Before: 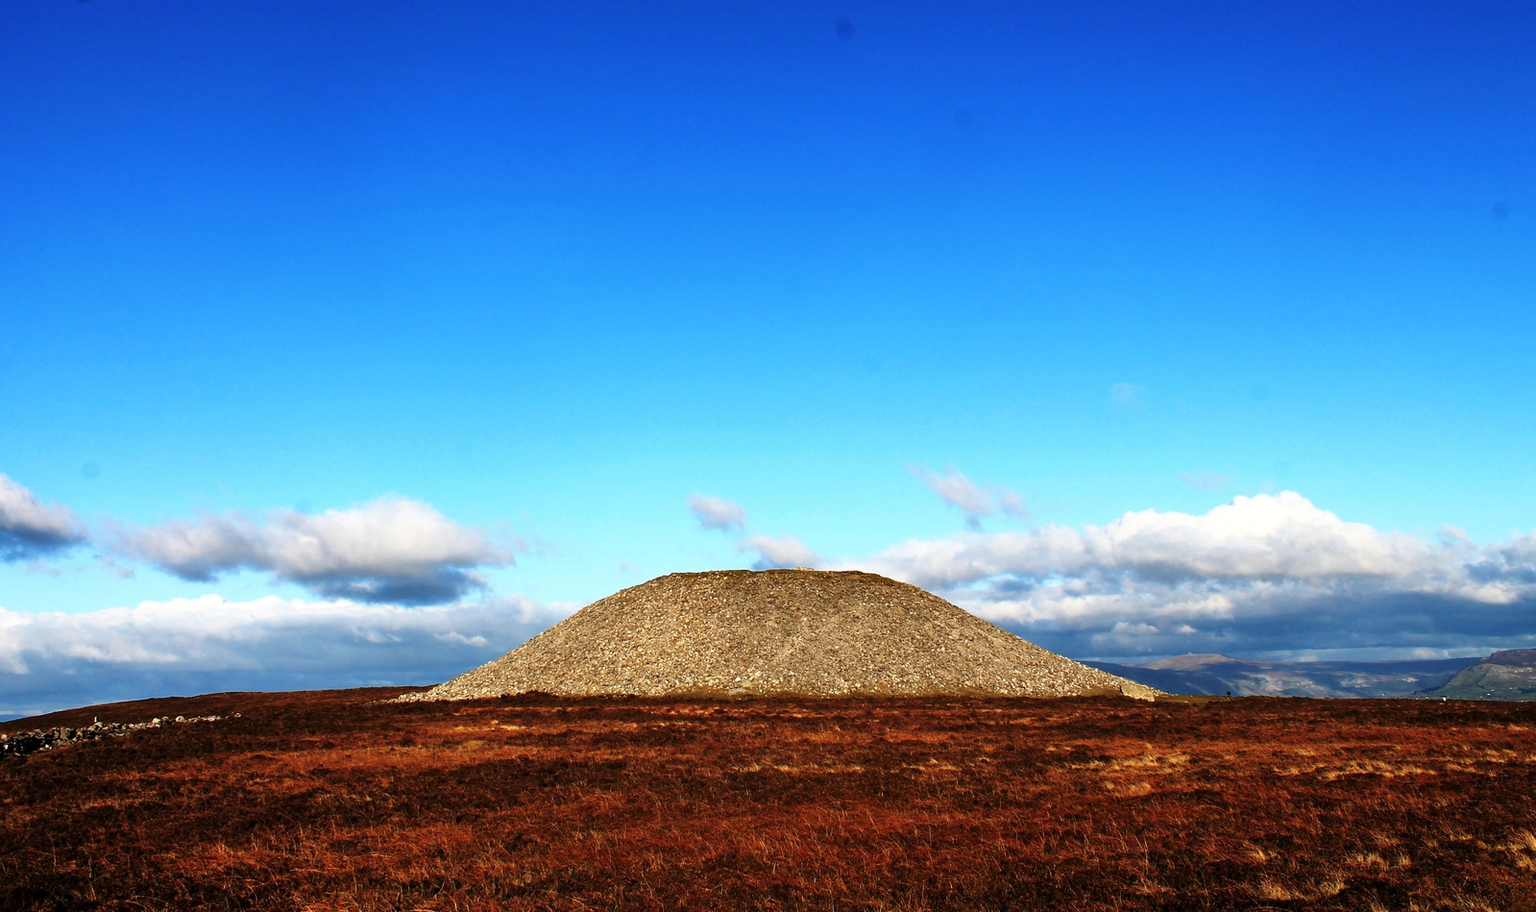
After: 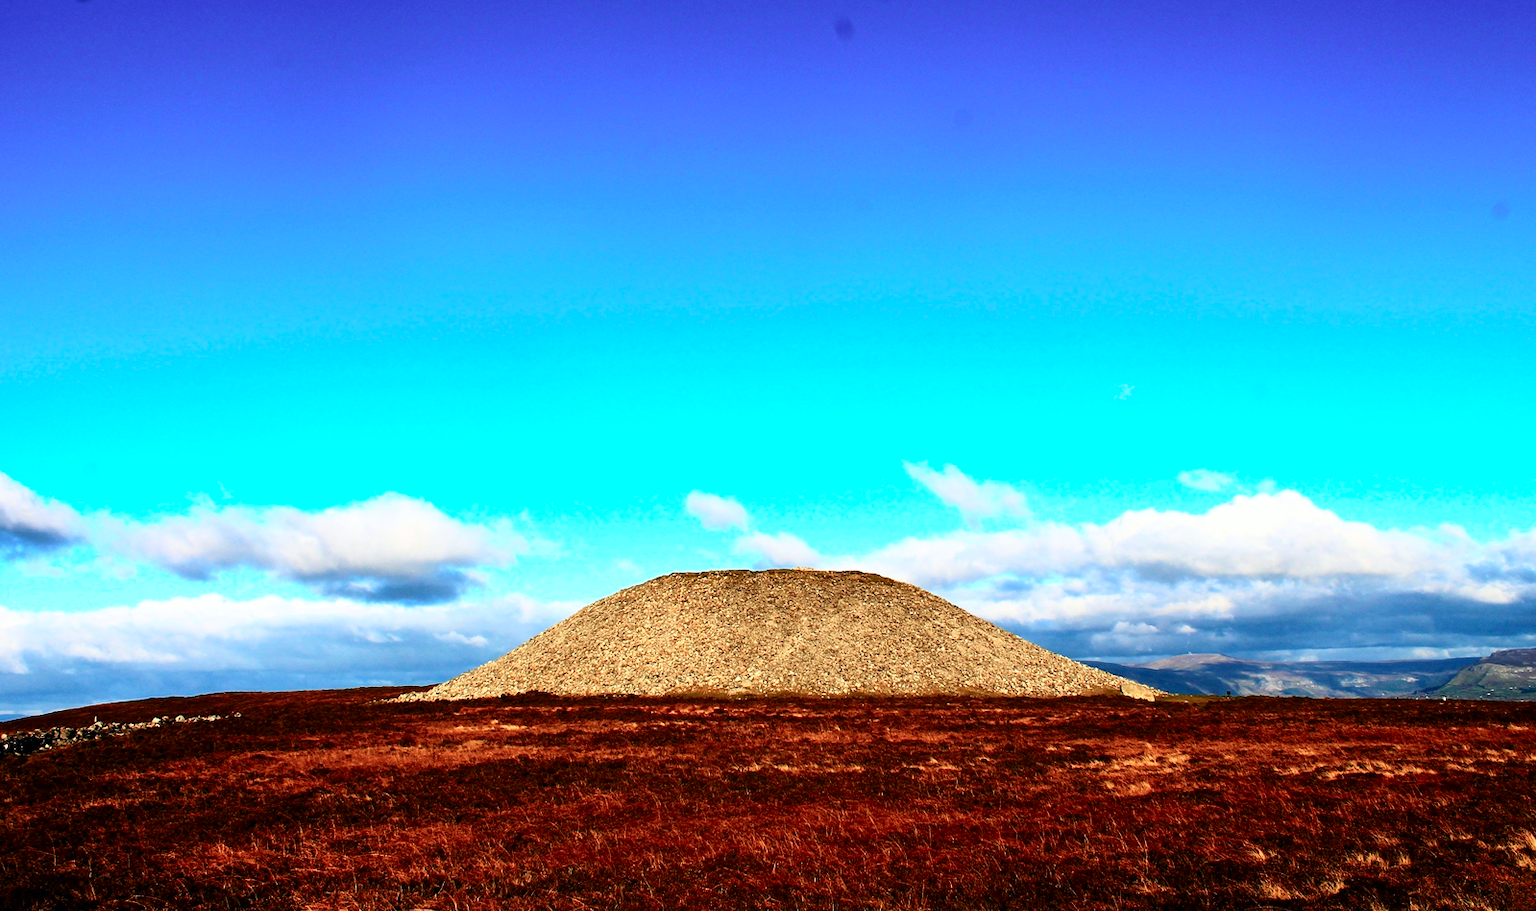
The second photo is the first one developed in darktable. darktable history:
tone curve: curves: ch0 [(0, 0) (0.051, 0.021) (0.11, 0.069) (0.249, 0.235) (0.452, 0.526) (0.596, 0.713) (0.703, 0.83) (0.851, 0.938) (1, 1)]; ch1 [(0, 0) (0.1, 0.038) (0.318, 0.221) (0.413, 0.325) (0.443, 0.412) (0.483, 0.474) (0.503, 0.501) (0.516, 0.517) (0.548, 0.568) (0.569, 0.599) (0.594, 0.634) (0.666, 0.701) (1, 1)]; ch2 [(0, 0) (0.453, 0.435) (0.479, 0.476) (0.504, 0.5) (0.529, 0.537) (0.556, 0.583) (0.584, 0.618) (0.824, 0.815) (1, 1)], color space Lab, independent channels, preserve colors none
